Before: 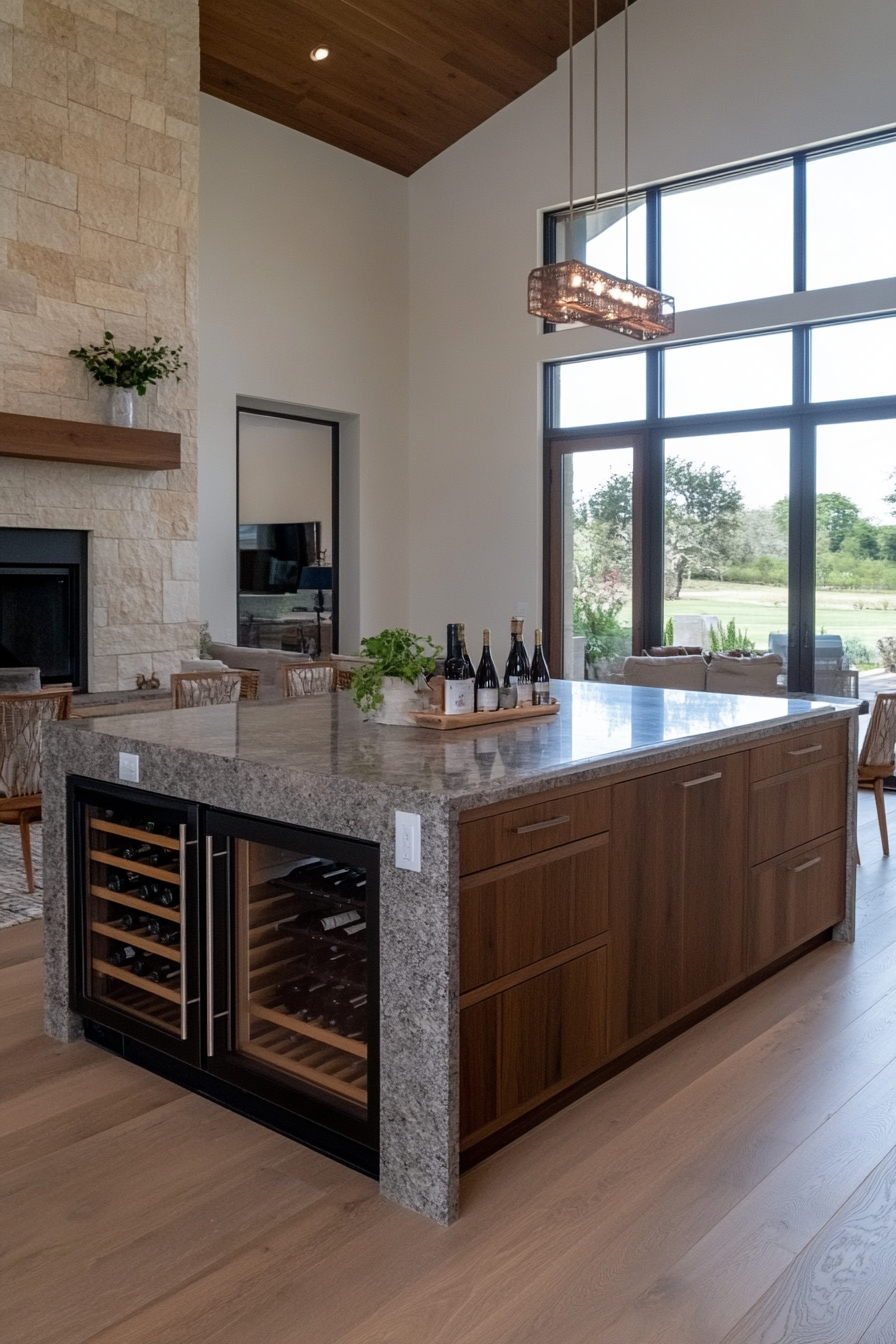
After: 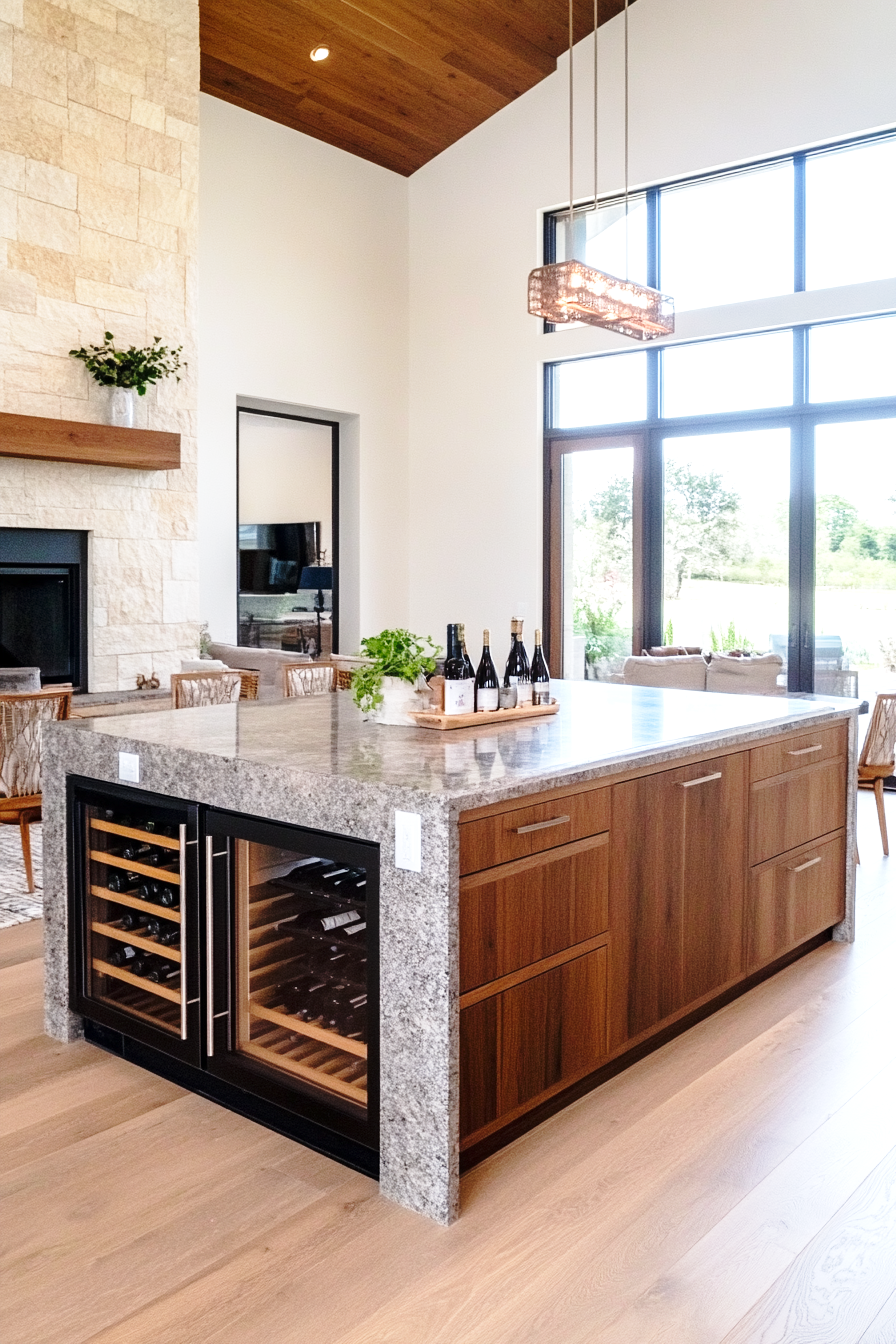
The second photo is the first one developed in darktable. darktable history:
exposure: exposure 0.944 EV, compensate exposure bias true, compensate highlight preservation false
base curve: curves: ch0 [(0, 0) (0.028, 0.03) (0.121, 0.232) (0.46, 0.748) (0.859, 0.968) (1, 1)], preserve colors none
